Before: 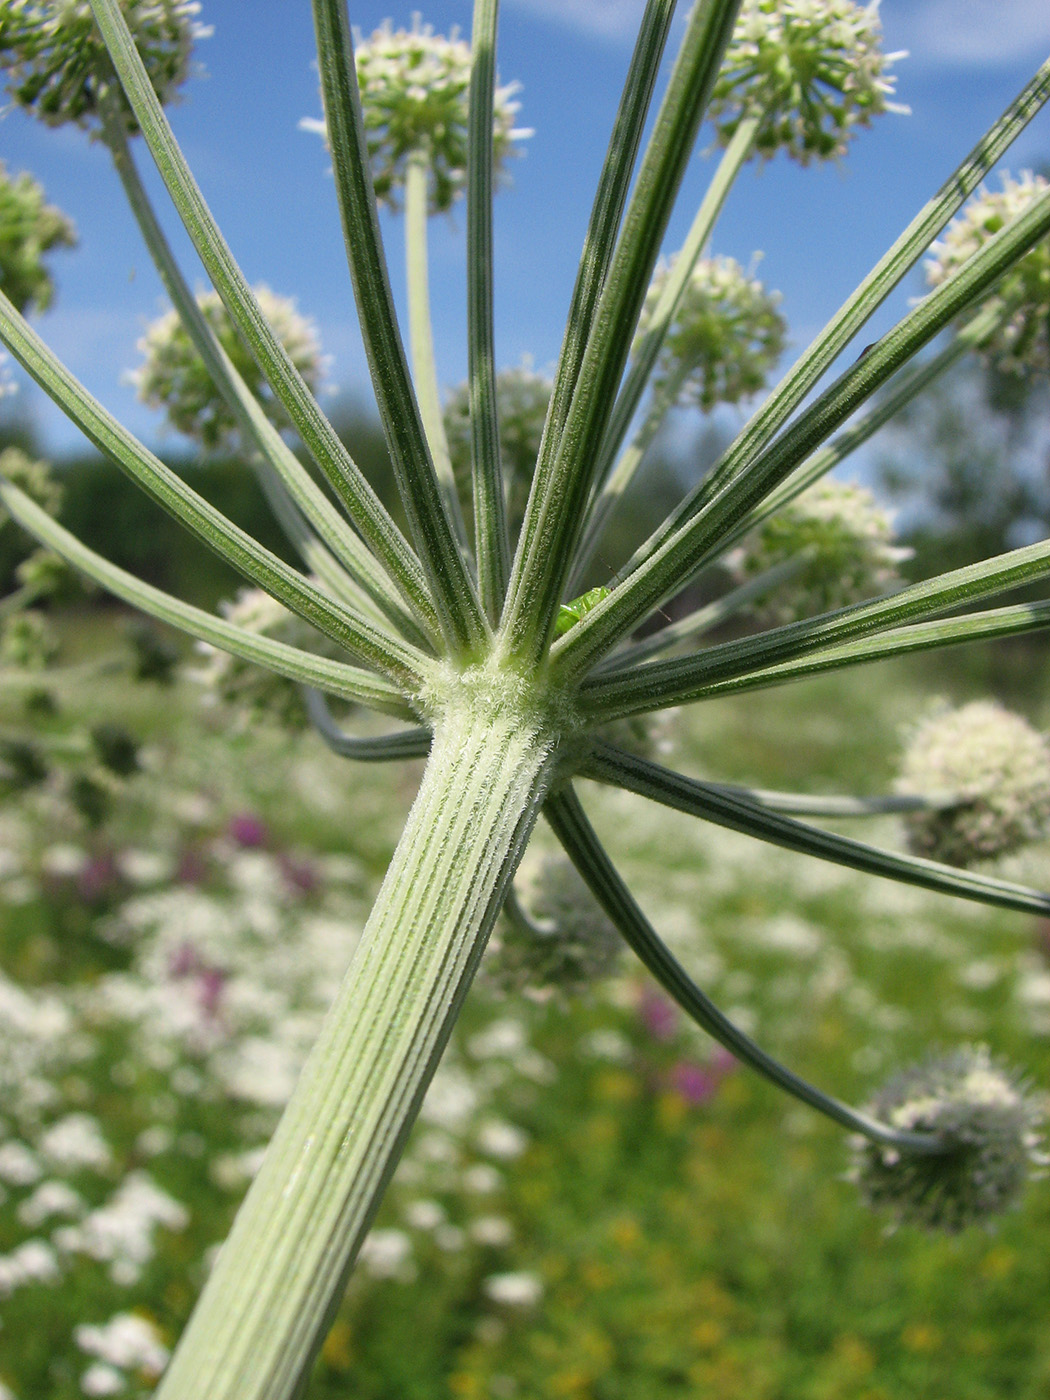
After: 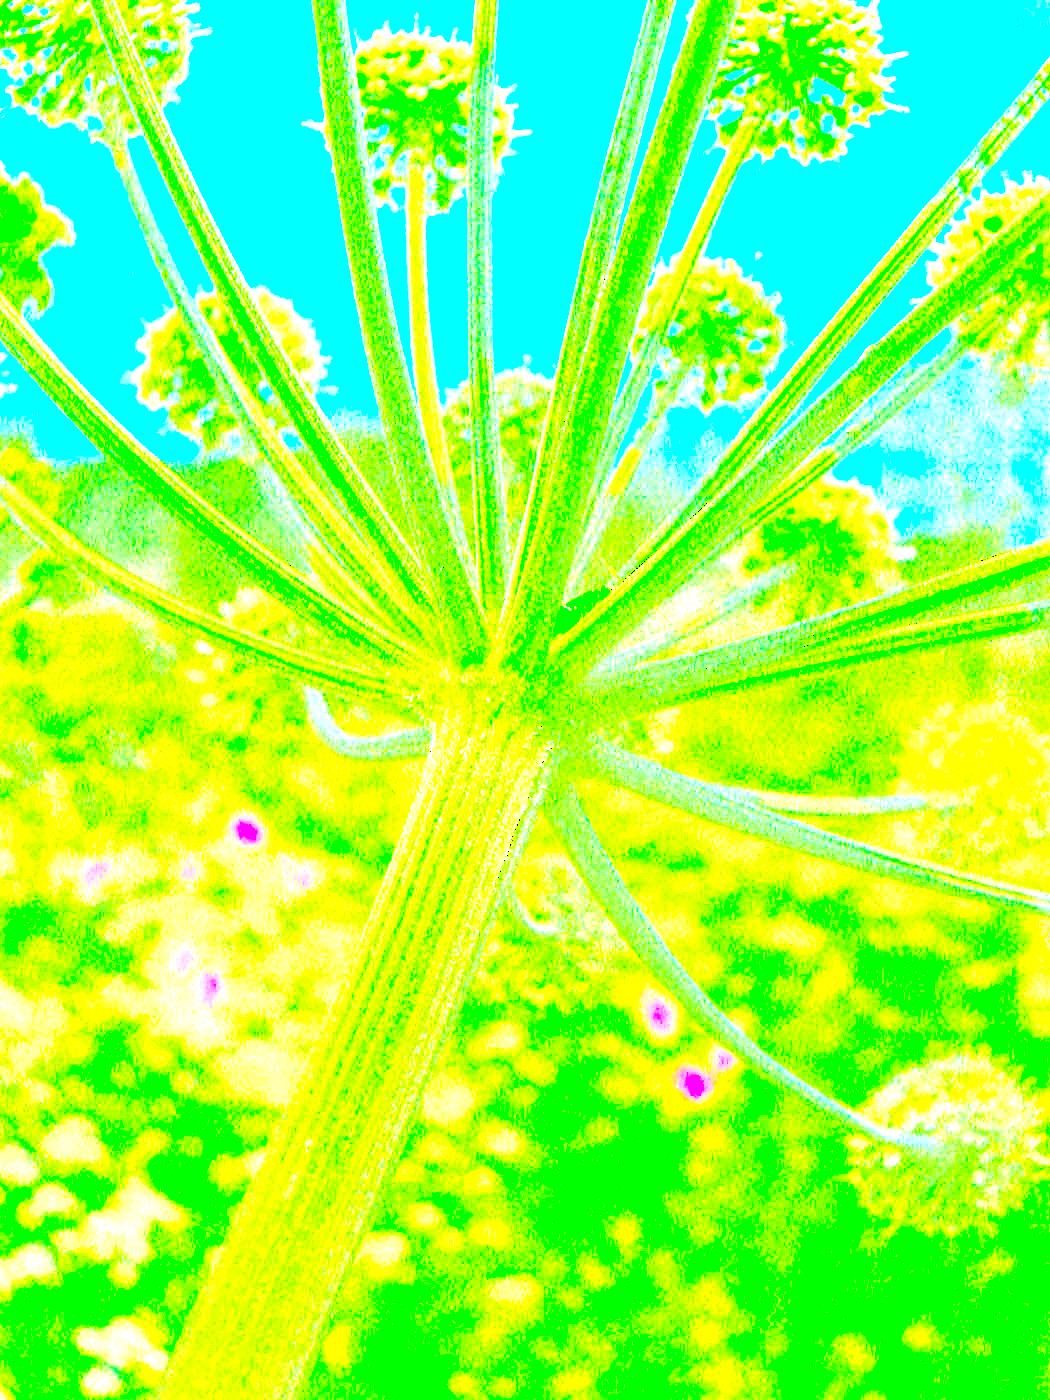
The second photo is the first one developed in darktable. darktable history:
exposure: exposure 7.996 EV, compensate highlight preservation false
sharpen: amount 0.746
color zones: curves: ch1 [(0.077, 0.436) (0.25, 0.5) (0.75, 0.5)]
contrast brightness saturation: contrast 0.911, brightness 0.2
